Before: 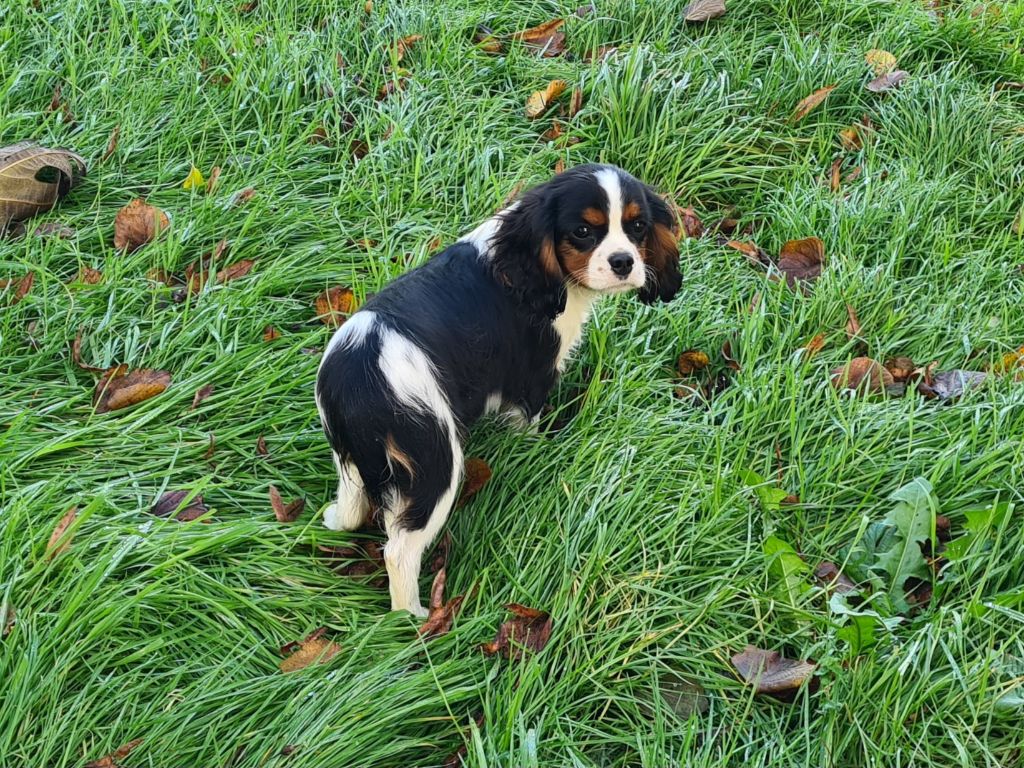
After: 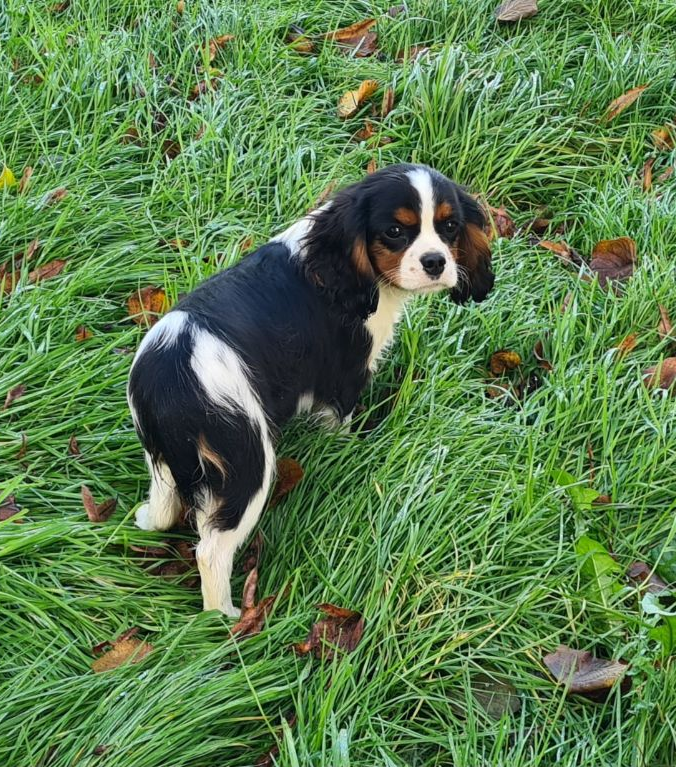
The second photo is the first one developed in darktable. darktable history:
crop and rotate: left 18.442%, right 15.508%
exposure: compensate highlight preservation false
